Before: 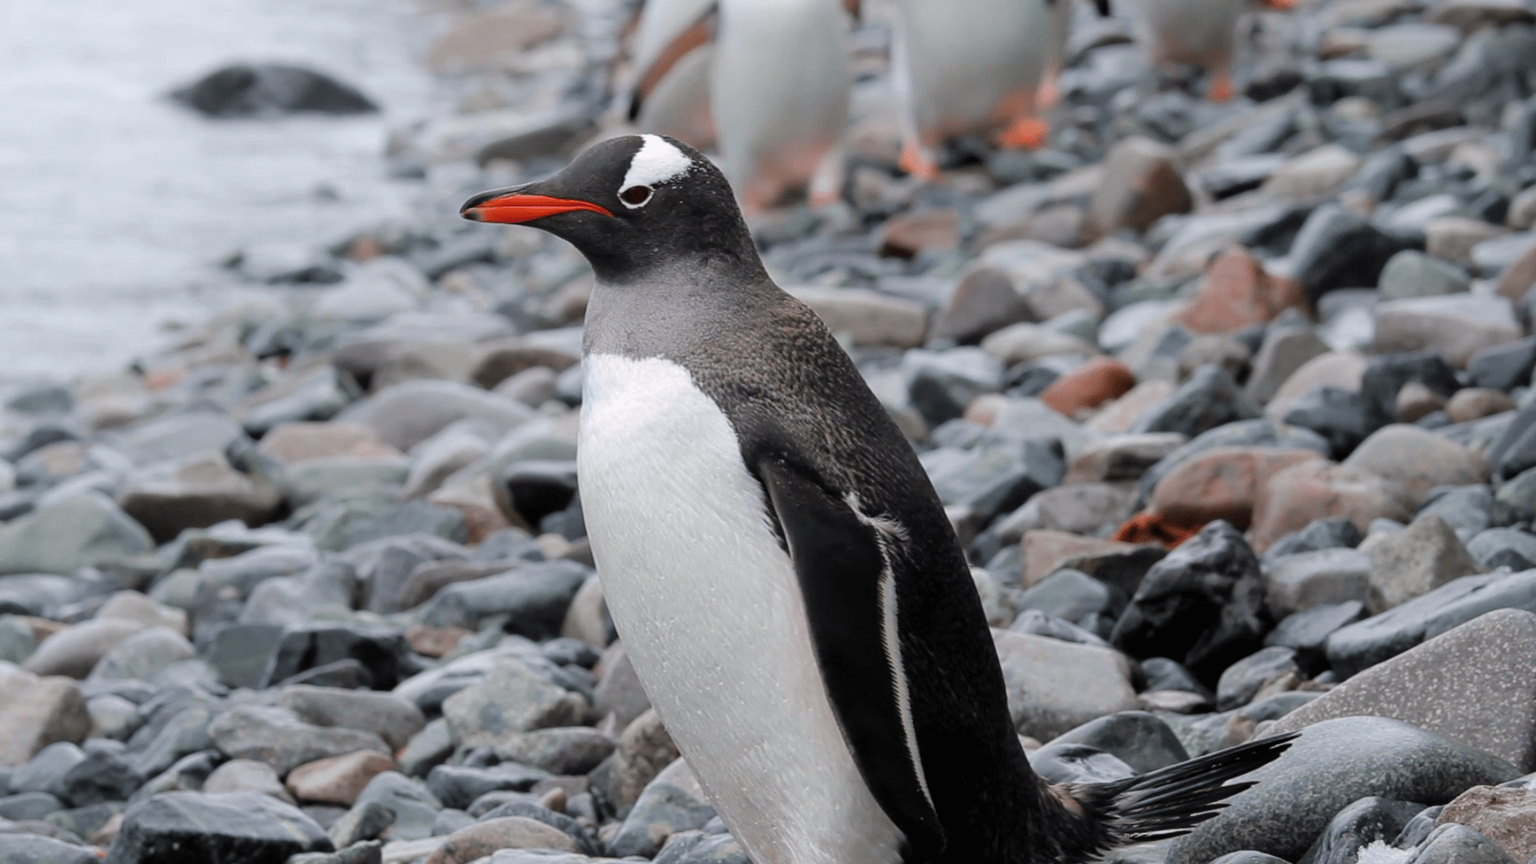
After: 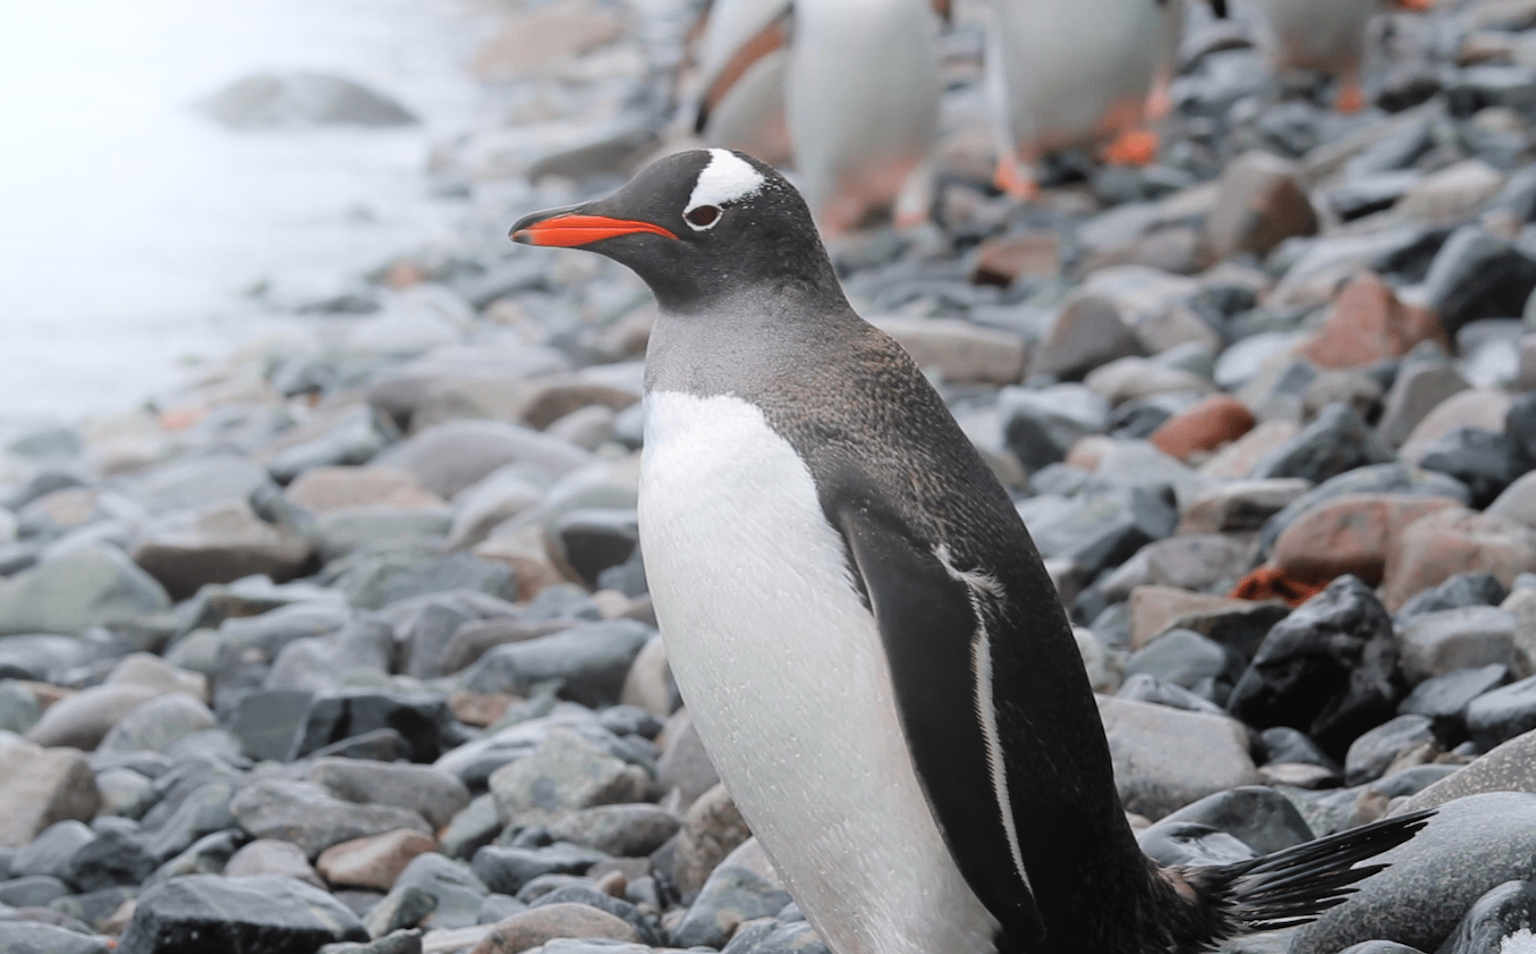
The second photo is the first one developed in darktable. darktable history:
bloom: size 40%
crop: right 9.509%, bottom 0.031%
